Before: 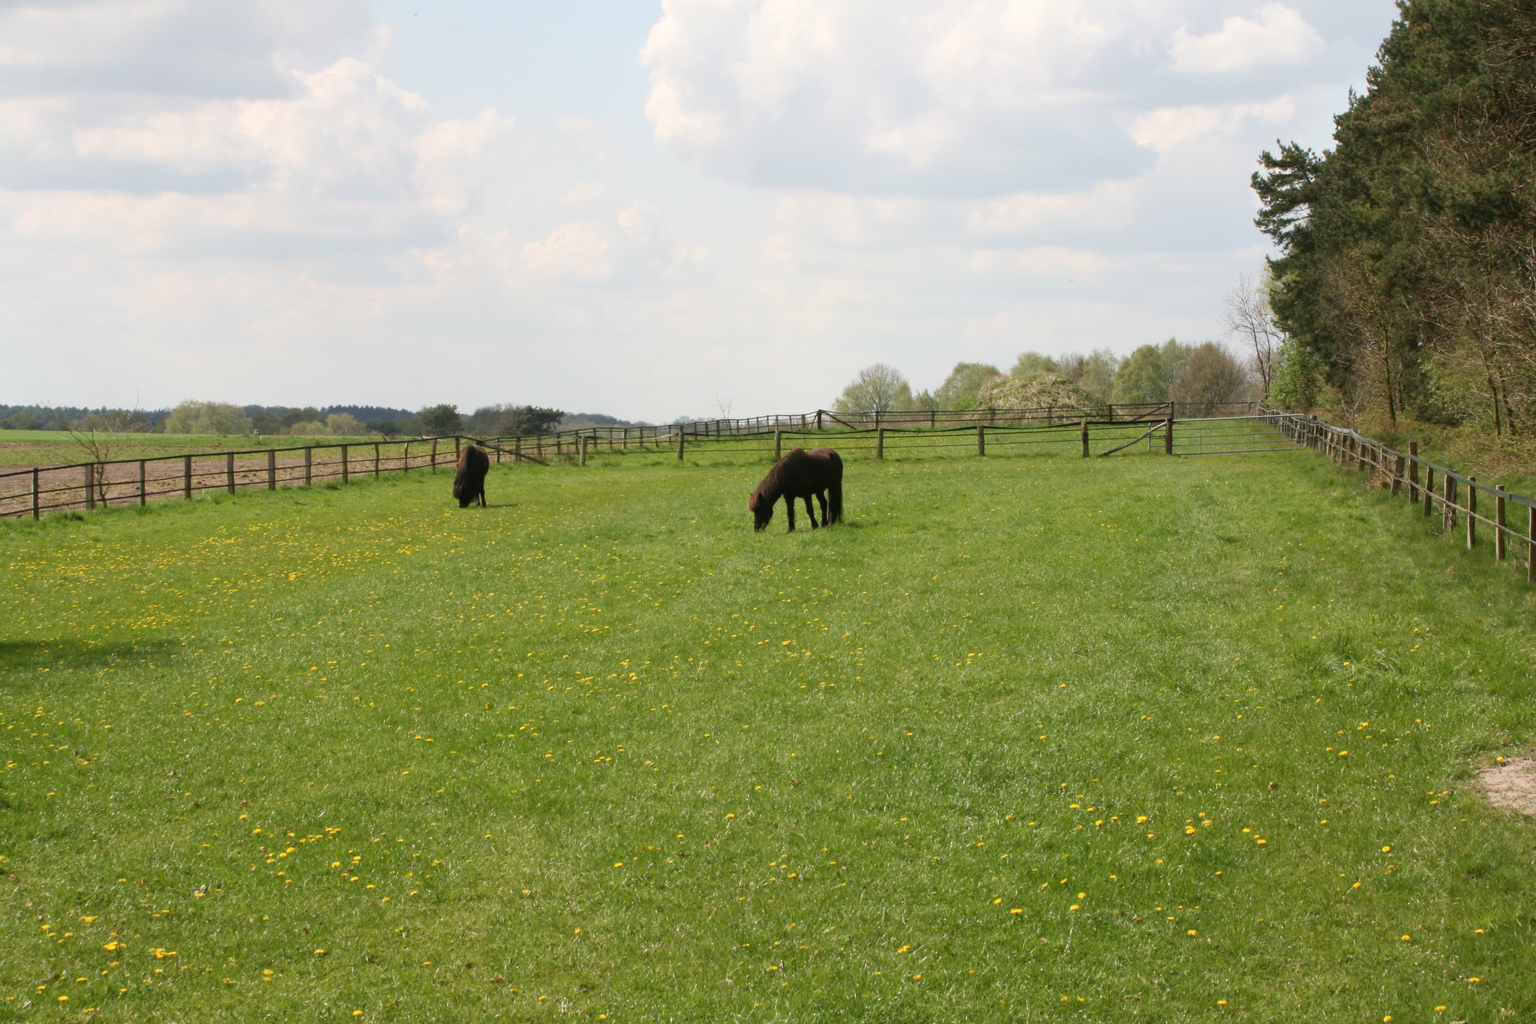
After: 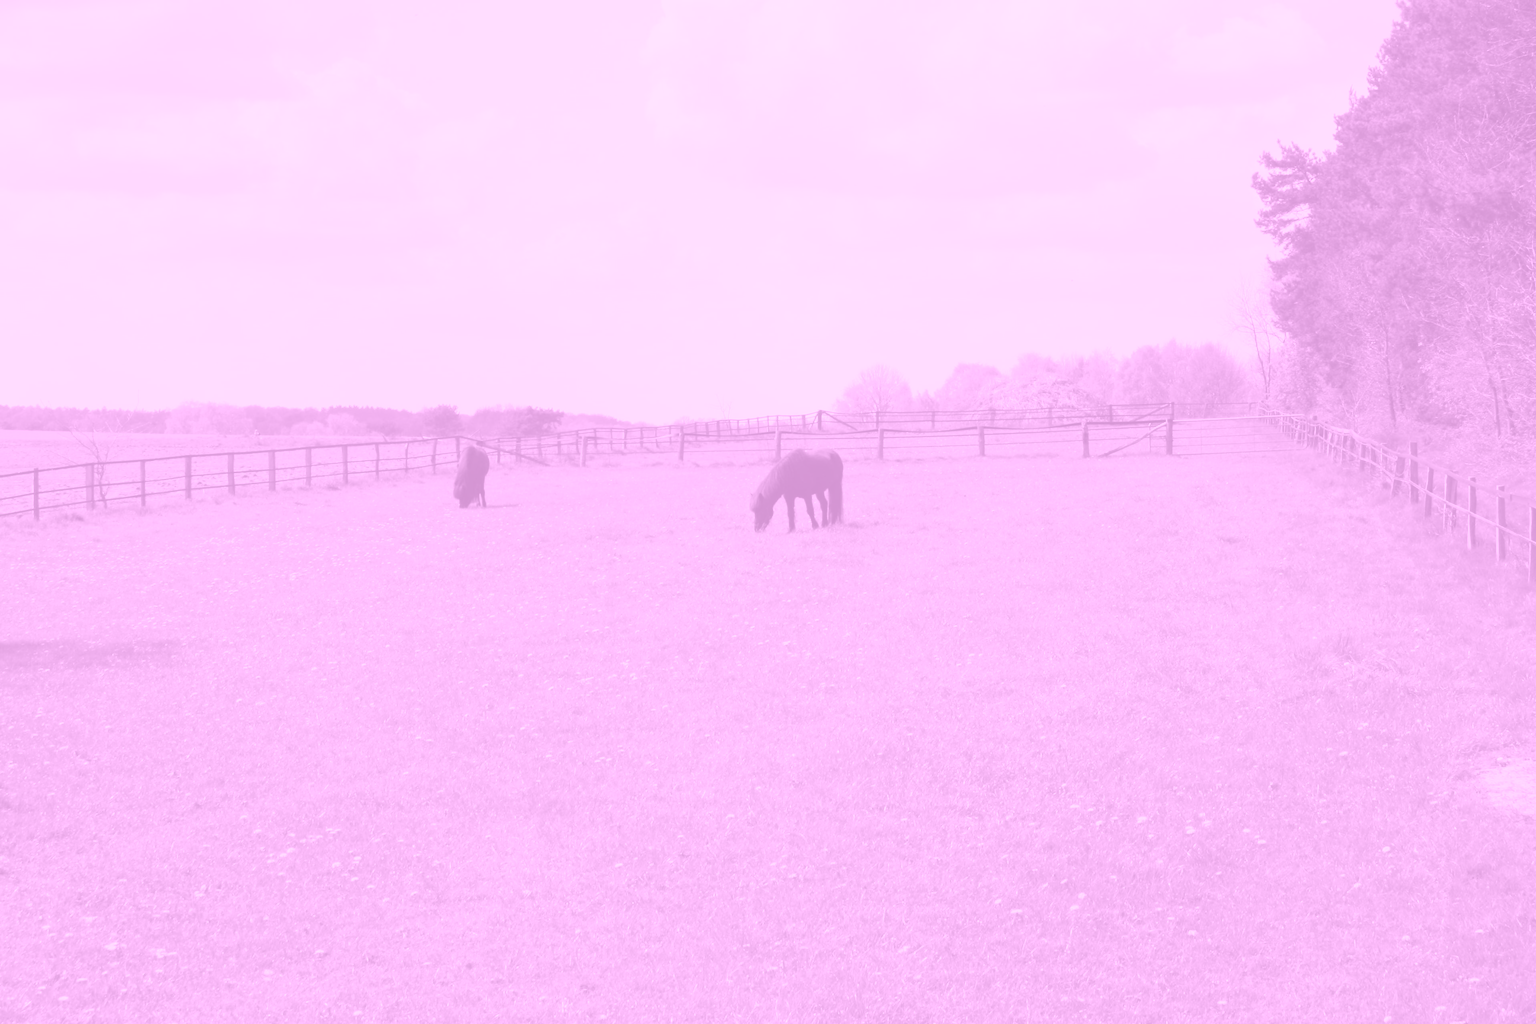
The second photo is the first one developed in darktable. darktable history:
colorize: hue 331.2°, saturation 75%, source mix 30.28%, lightness 70.52%, version 1
color balance rgb: perceptual saturation grading › global saturation 30%, global vibrance 20%
